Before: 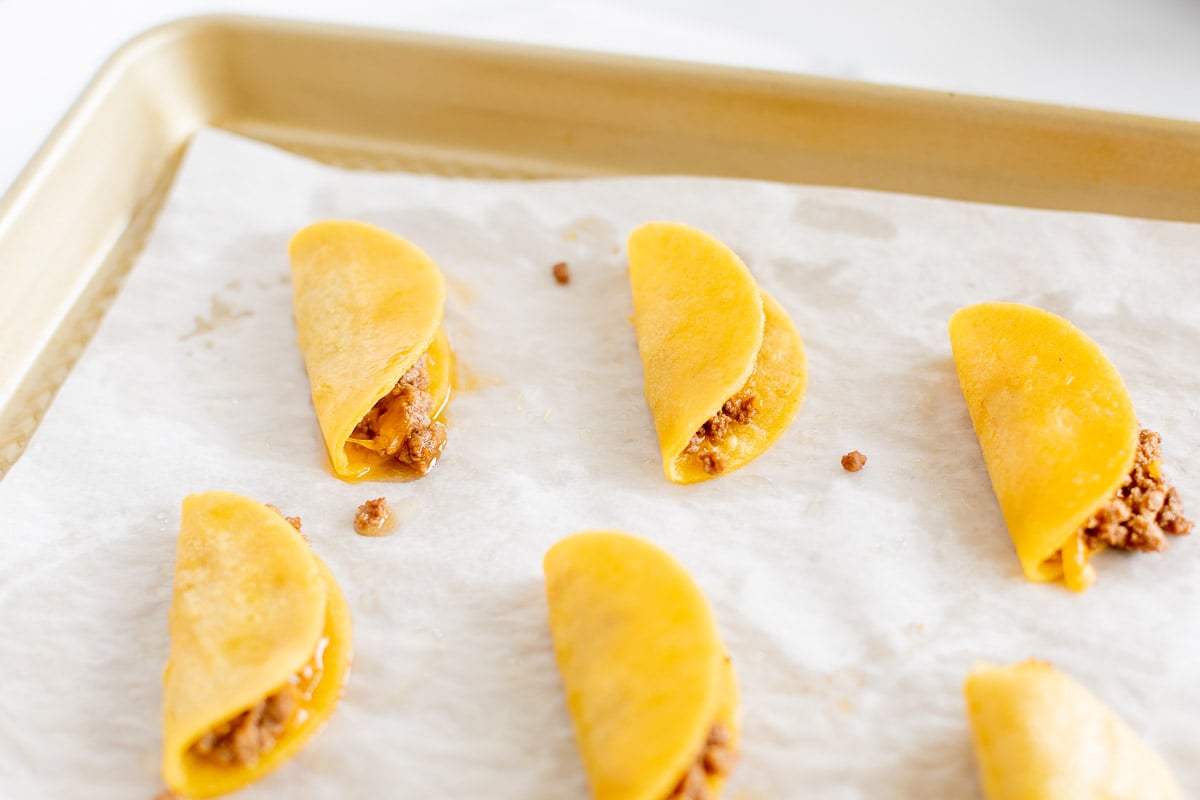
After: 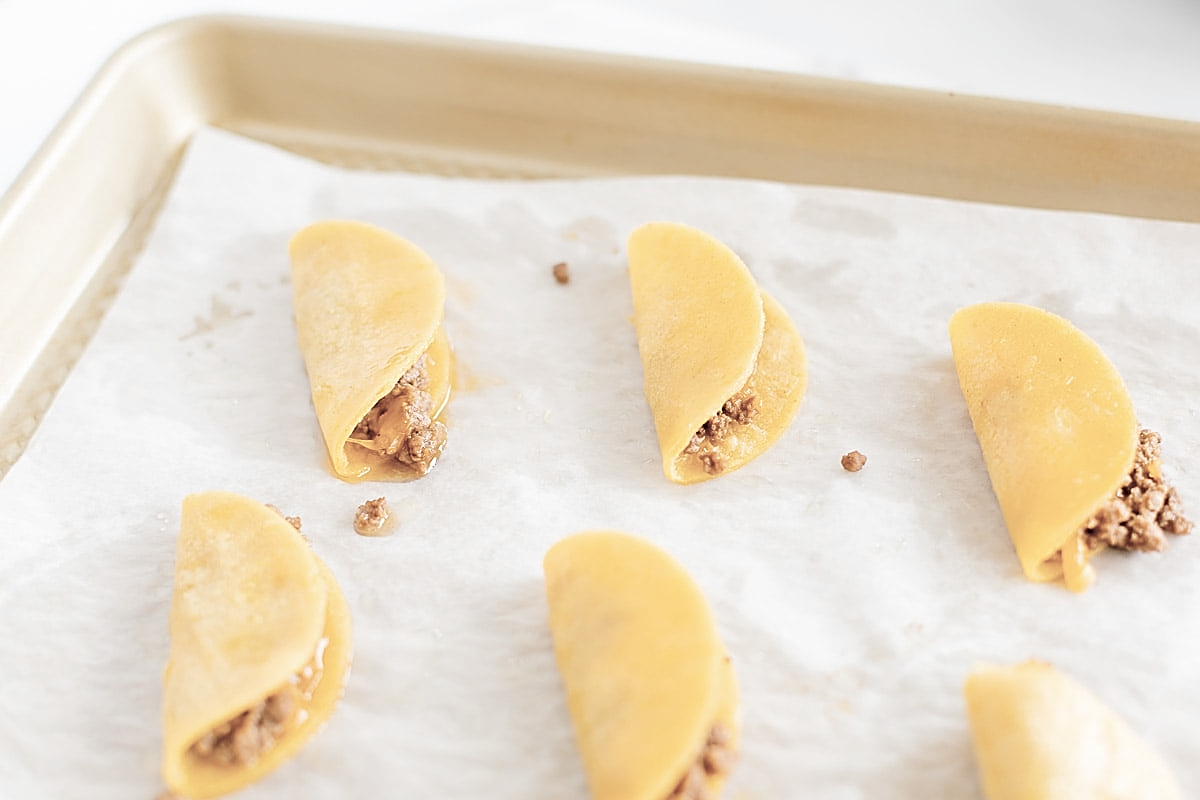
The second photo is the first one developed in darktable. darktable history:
color correction: highlights b* -0.016, saturation 1.09
sharpen: amount 0.733
tone equalizer: edges refinement/feathering 500, mask exposure compensation -1.57 EV, preserve details no
contrast brightness saturation: brightness 0.181, saturation -0.488
